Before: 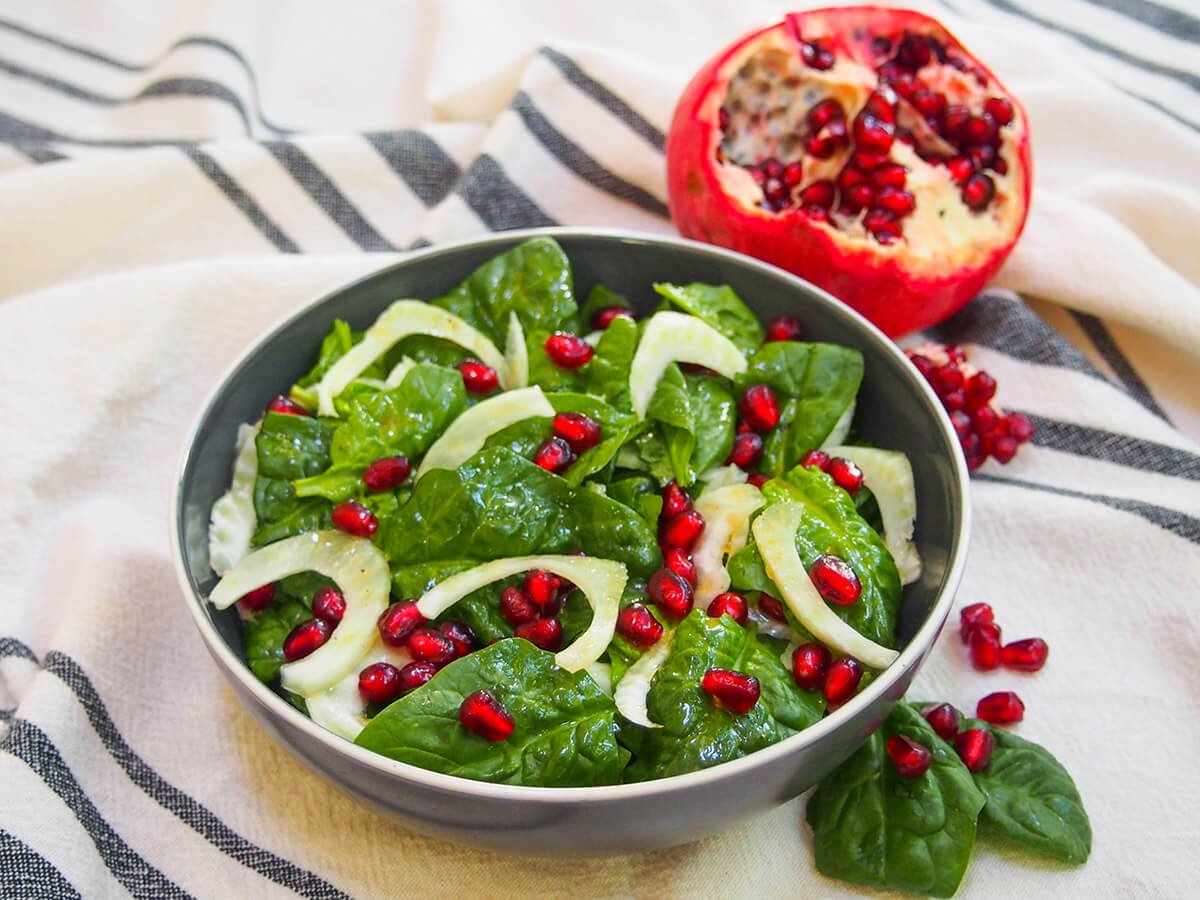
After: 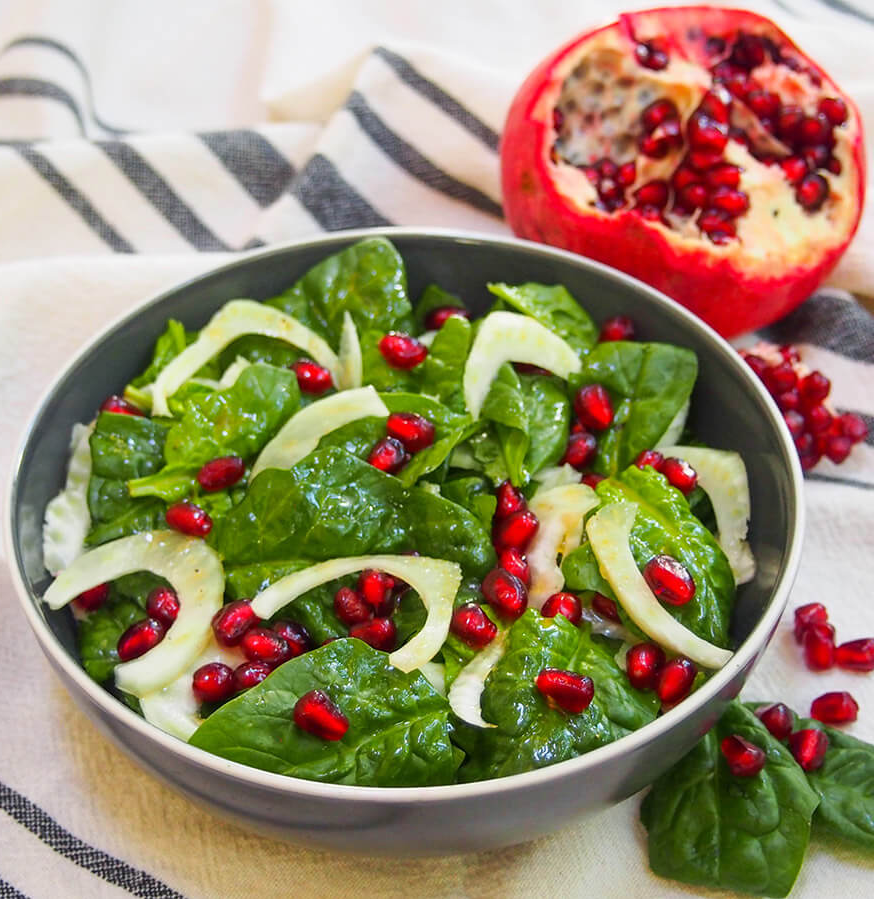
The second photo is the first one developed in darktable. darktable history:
crop: left 13.868%, top 0%, right 13.233%
